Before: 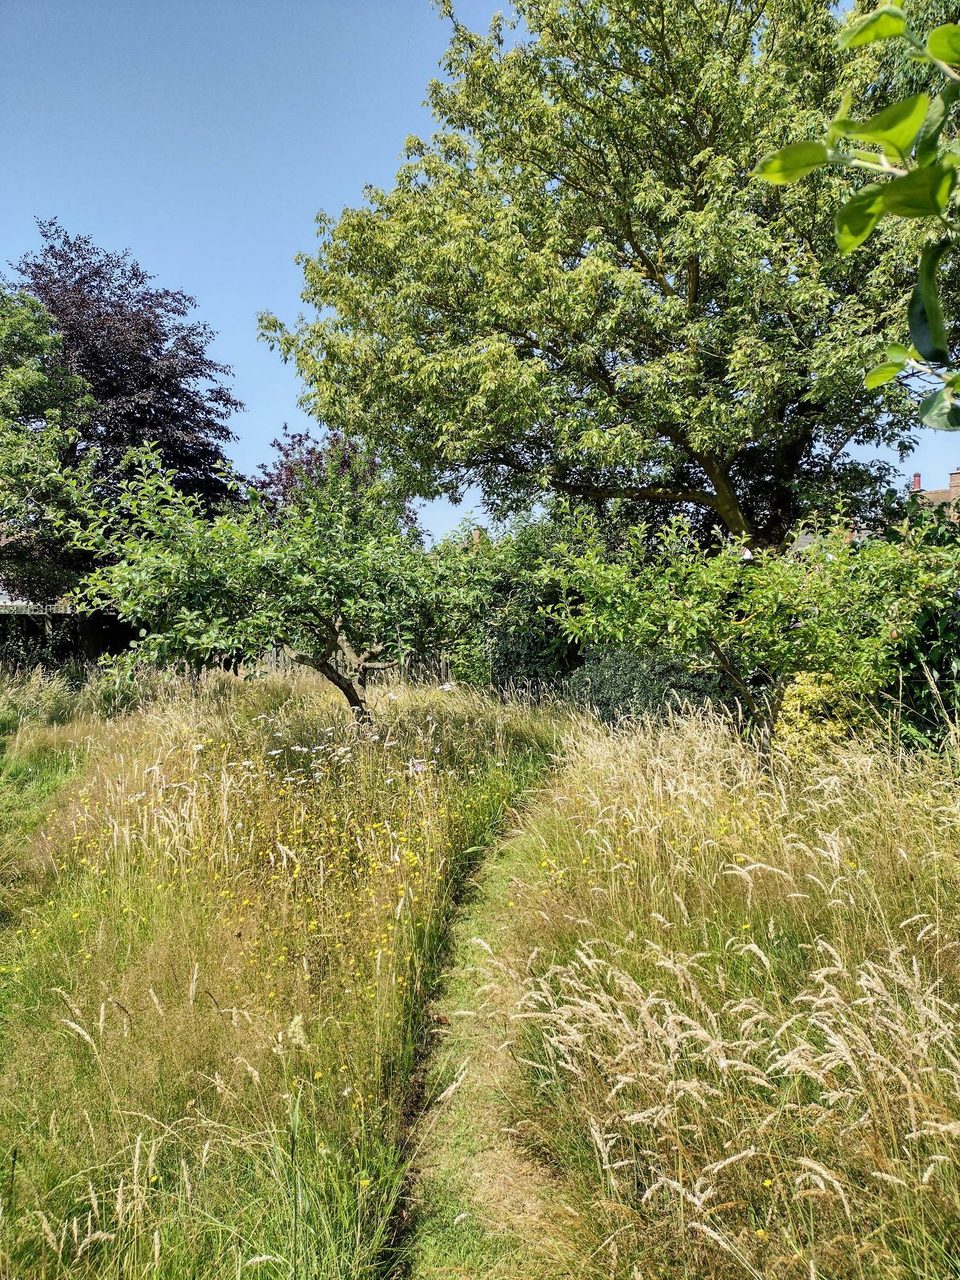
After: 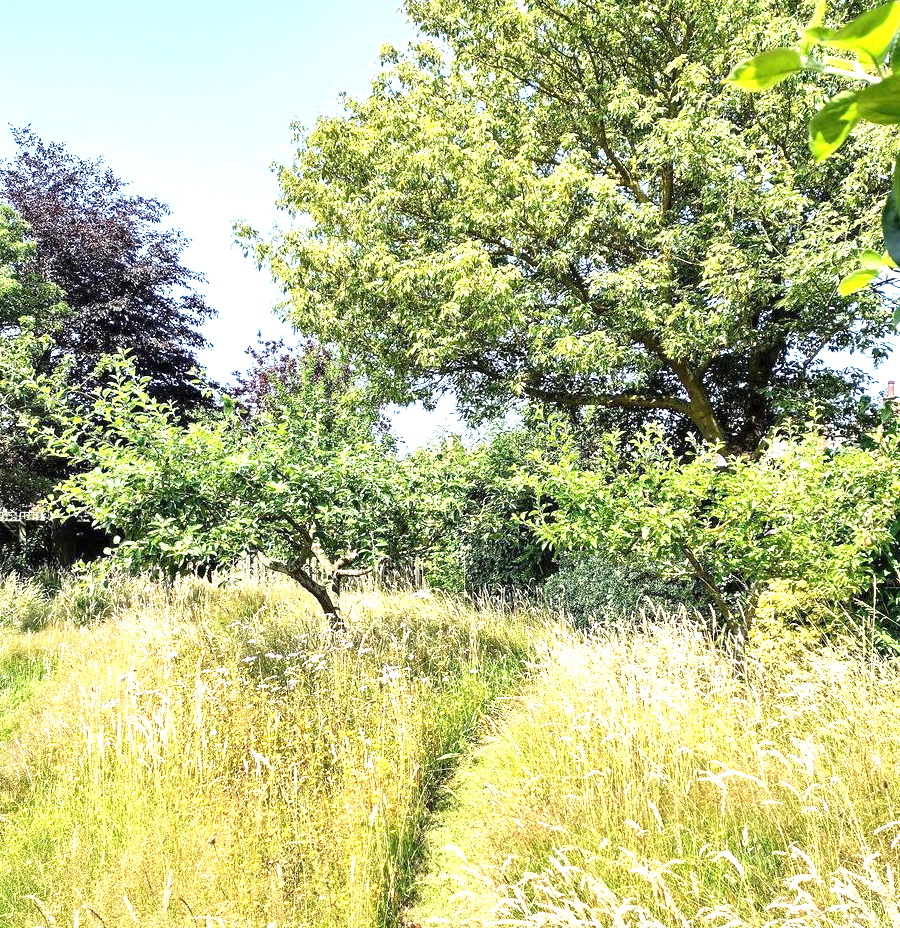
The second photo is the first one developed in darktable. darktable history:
crop: left 2.737%, top 7.287%, right 3.421%, bottom 20.179%
exposure: black level correction 0, exposure 1.45 EV, compensate exposure bias true, compensate highlight preservation false
